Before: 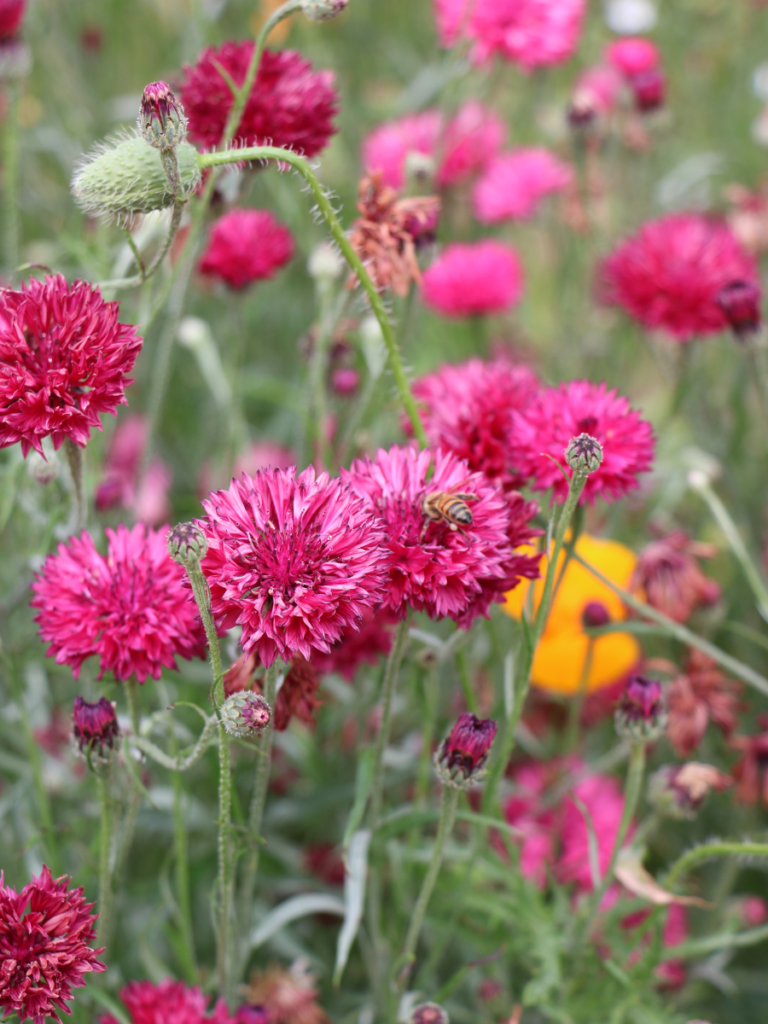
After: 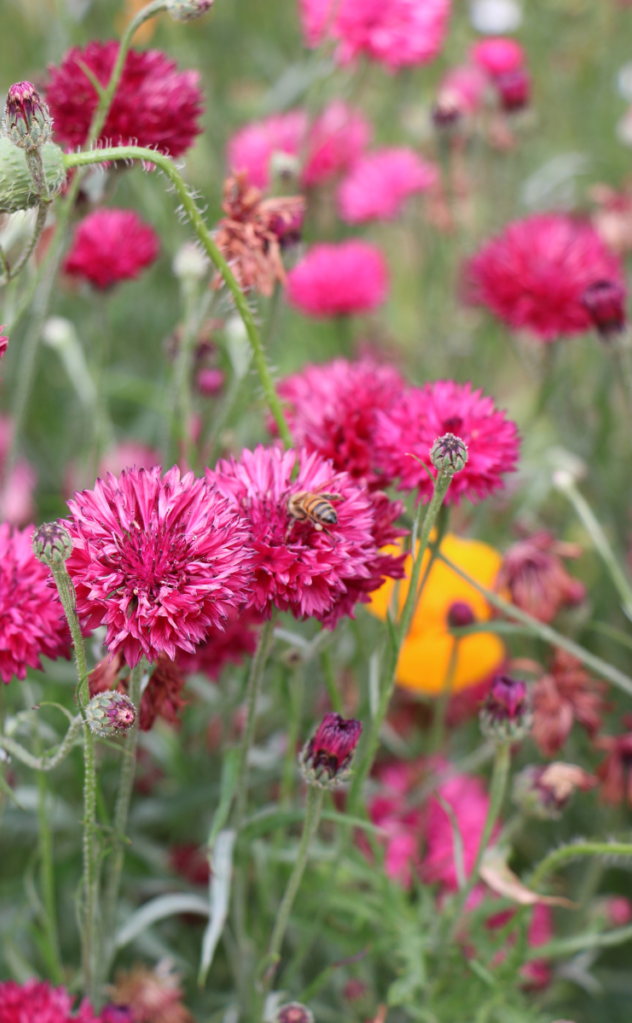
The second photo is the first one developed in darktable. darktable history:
crop: left 17.673%, bottom 0.036%
